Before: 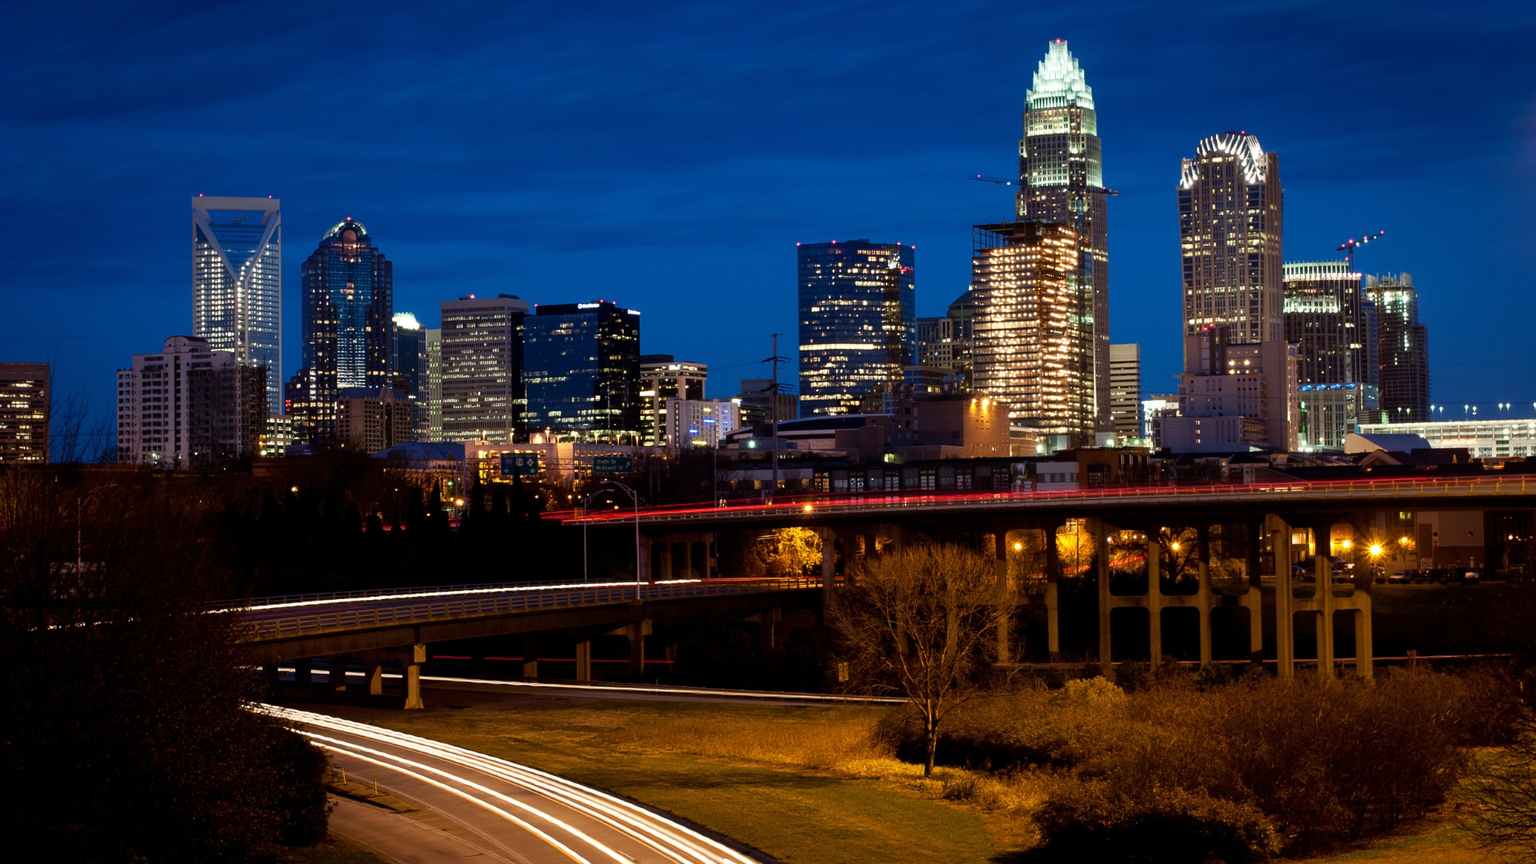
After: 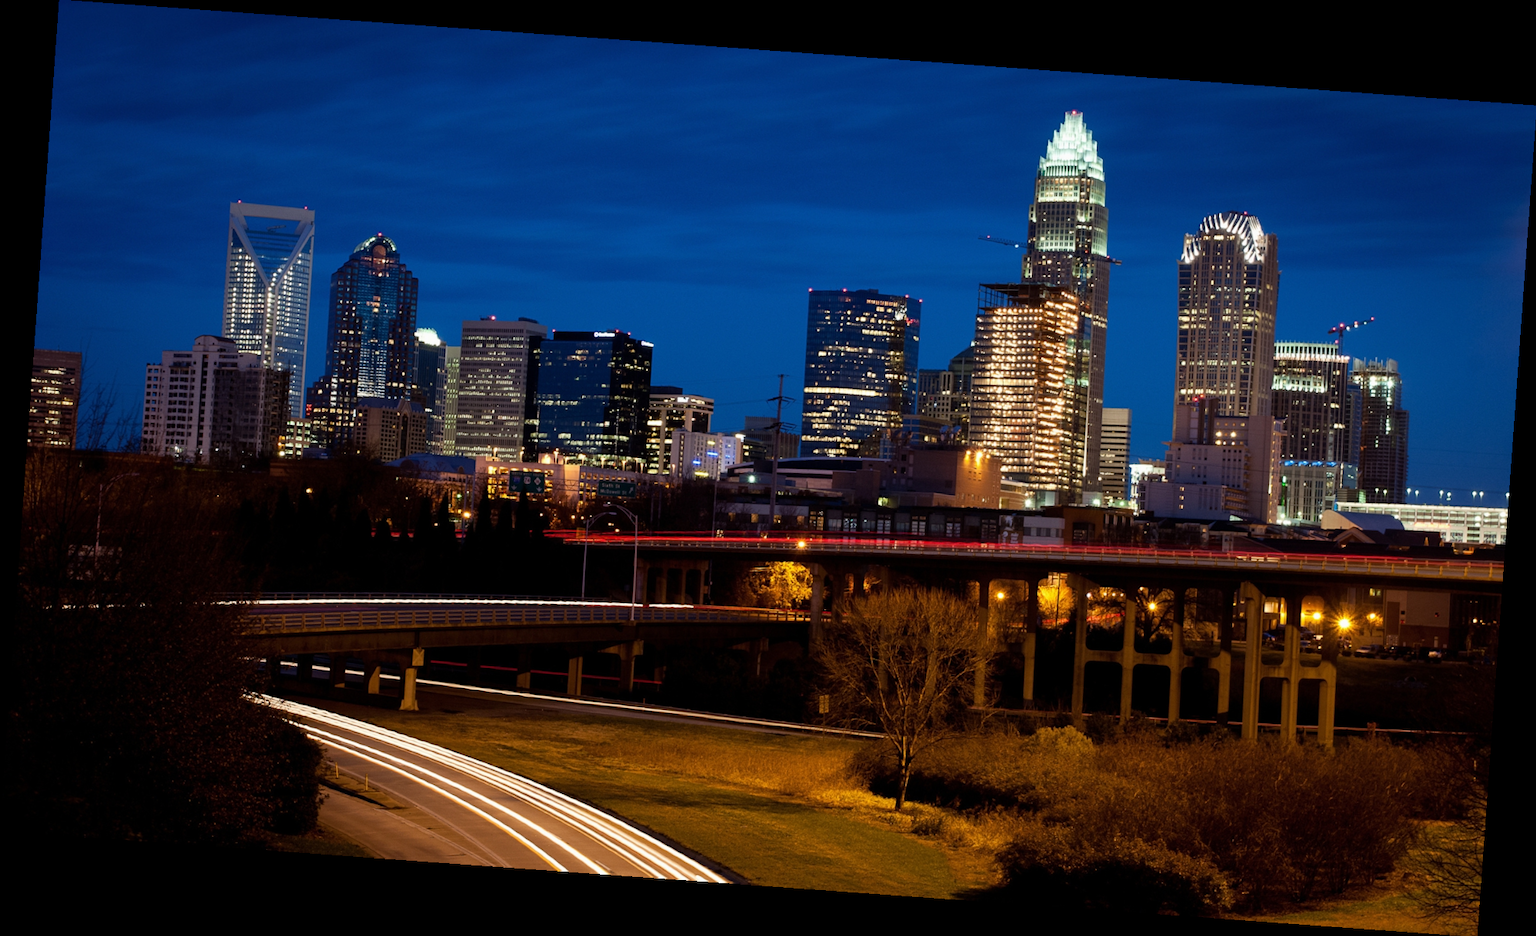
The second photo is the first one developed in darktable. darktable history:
exposure: exposure -0.041 EV, compensate highlight preservation false
rotate and perspective: rotation 4.1°, automatic cropping off
